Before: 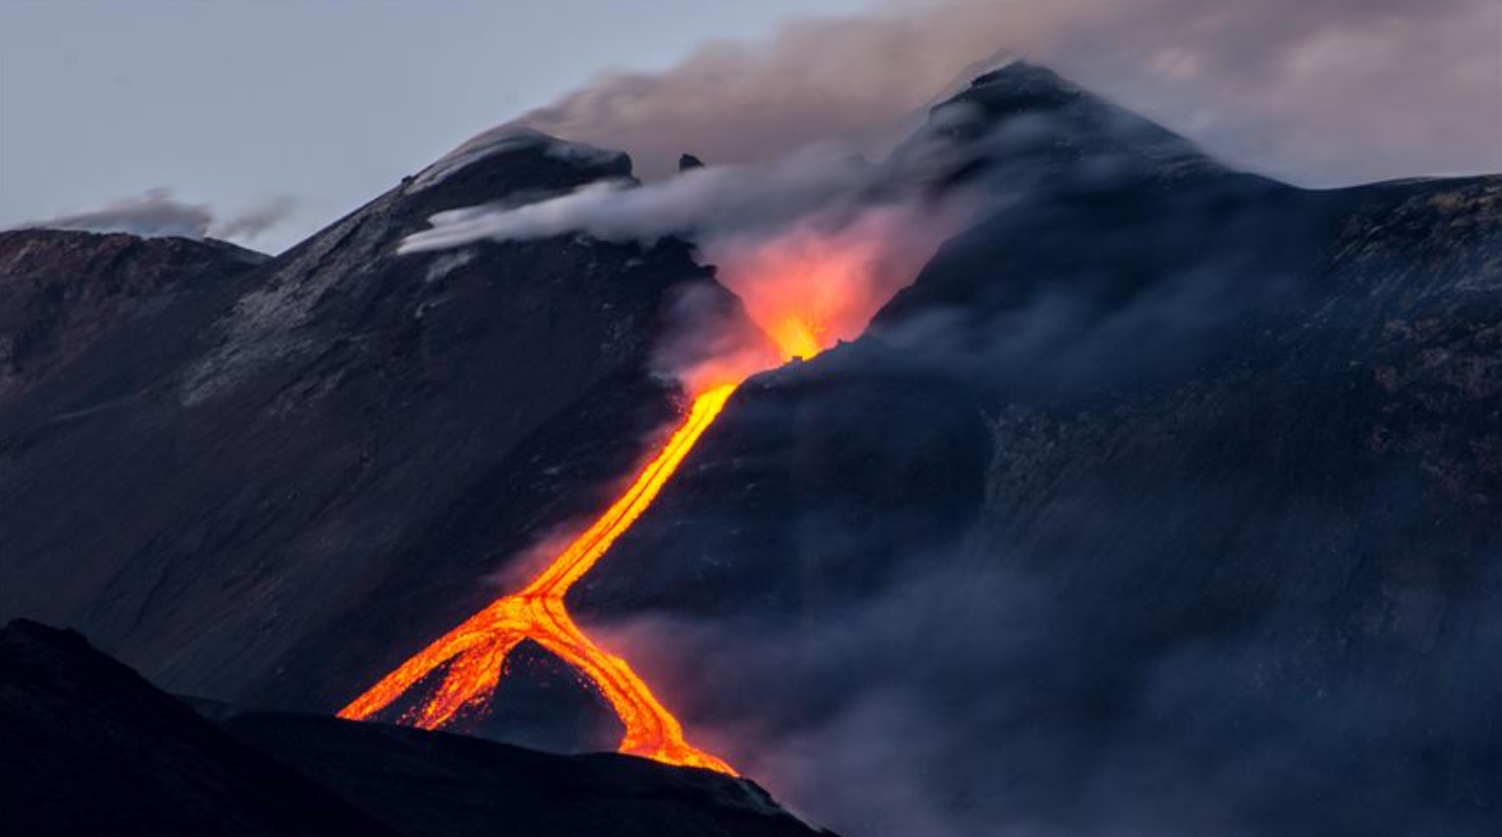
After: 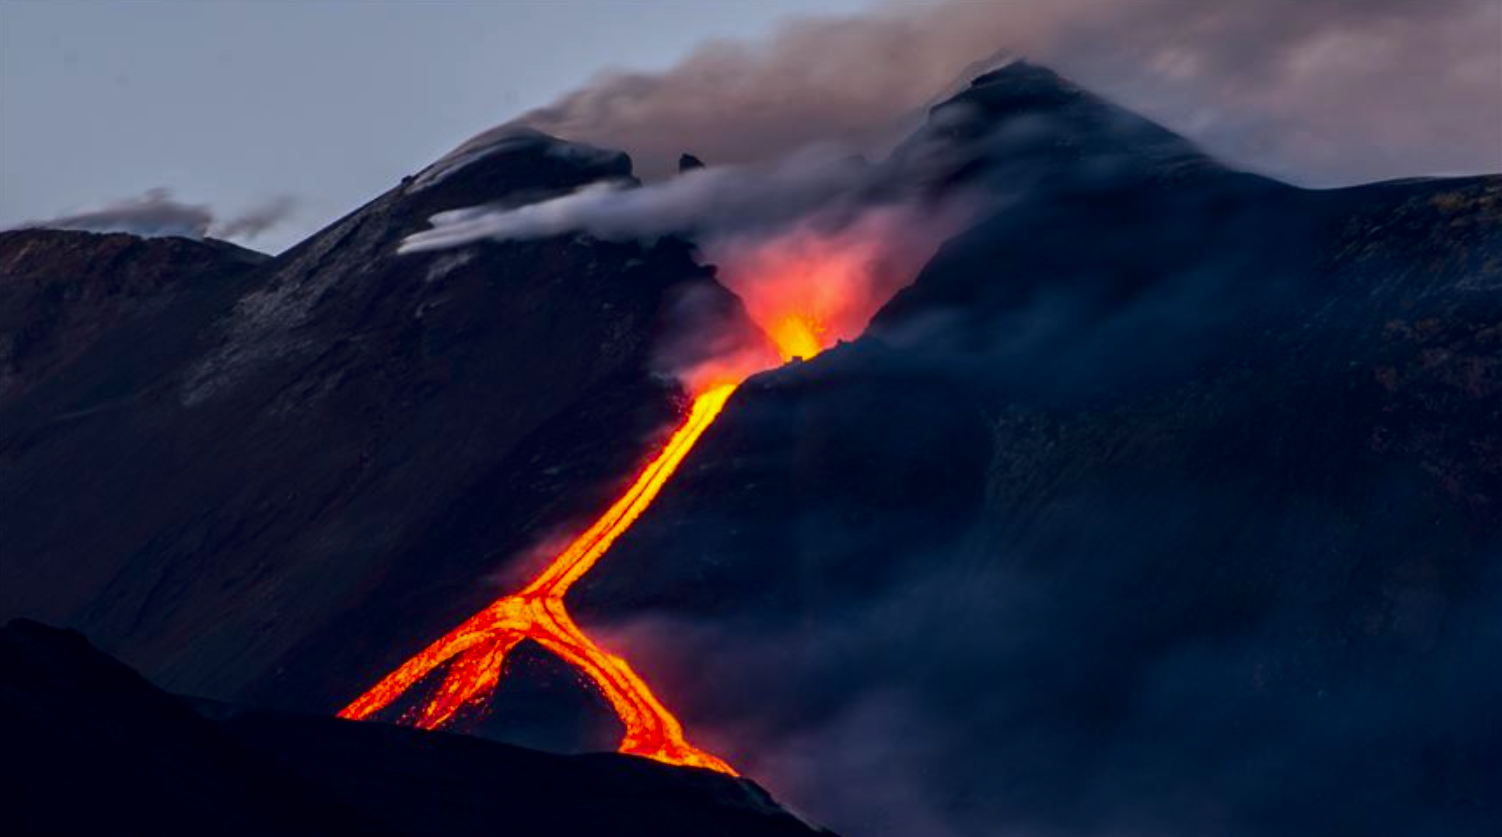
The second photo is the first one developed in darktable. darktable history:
exposure: exposure -0.072 EV, compensate highlight preservation false
contrast brightness saturation: contrast 0.12, brightness -0.12, saturation 0.2
